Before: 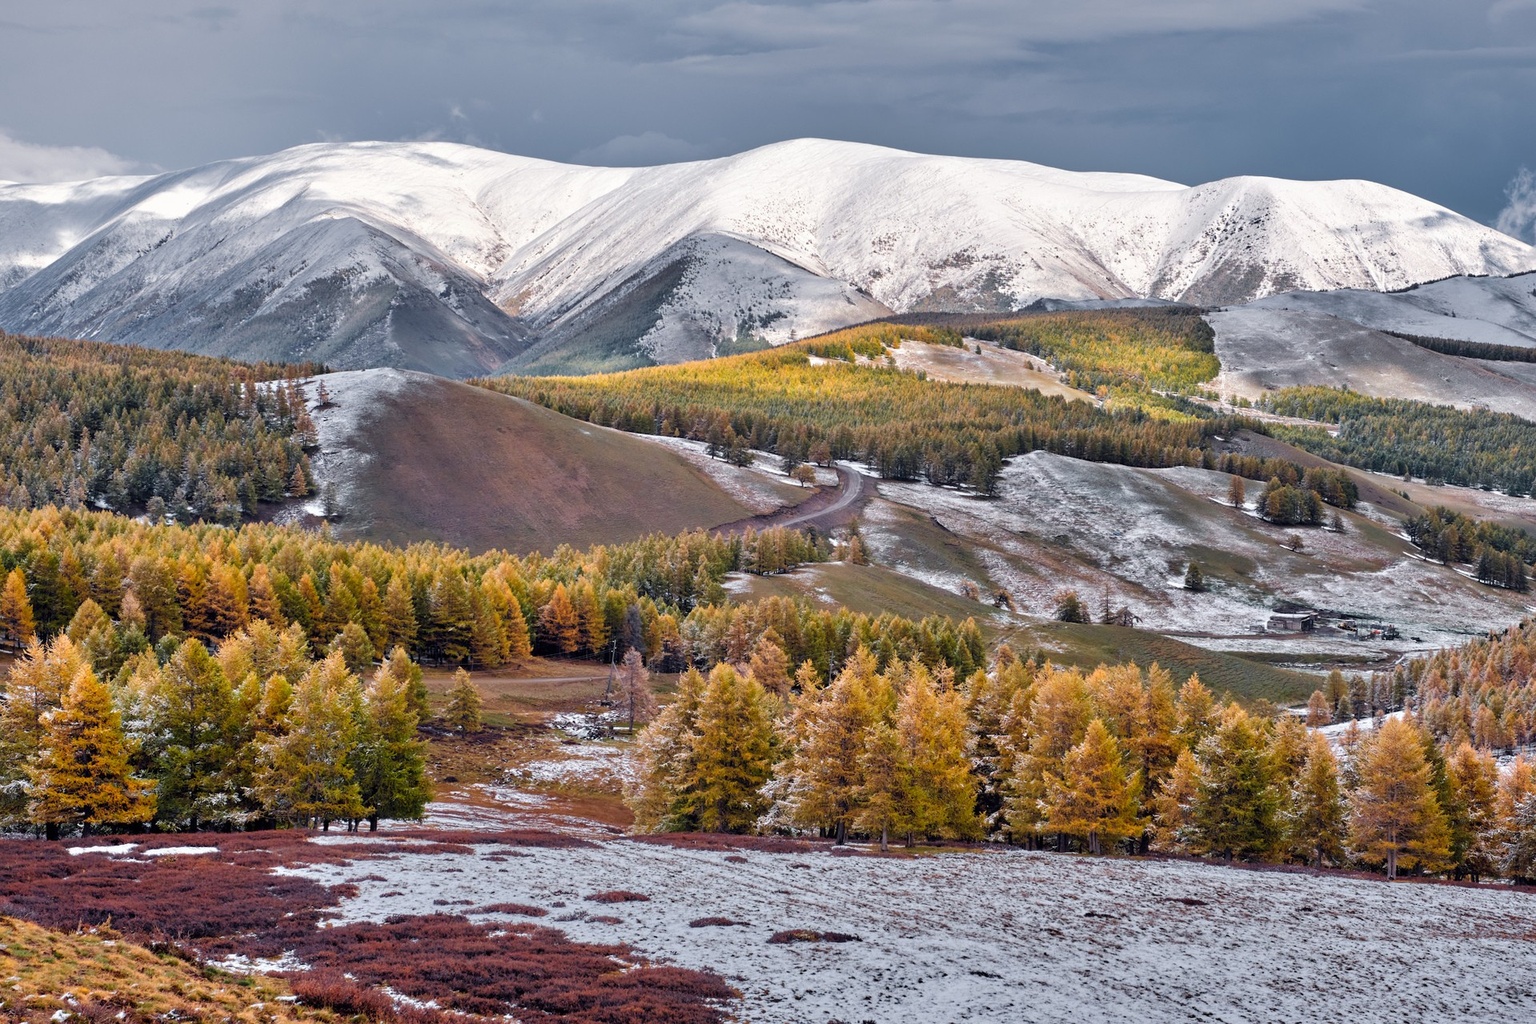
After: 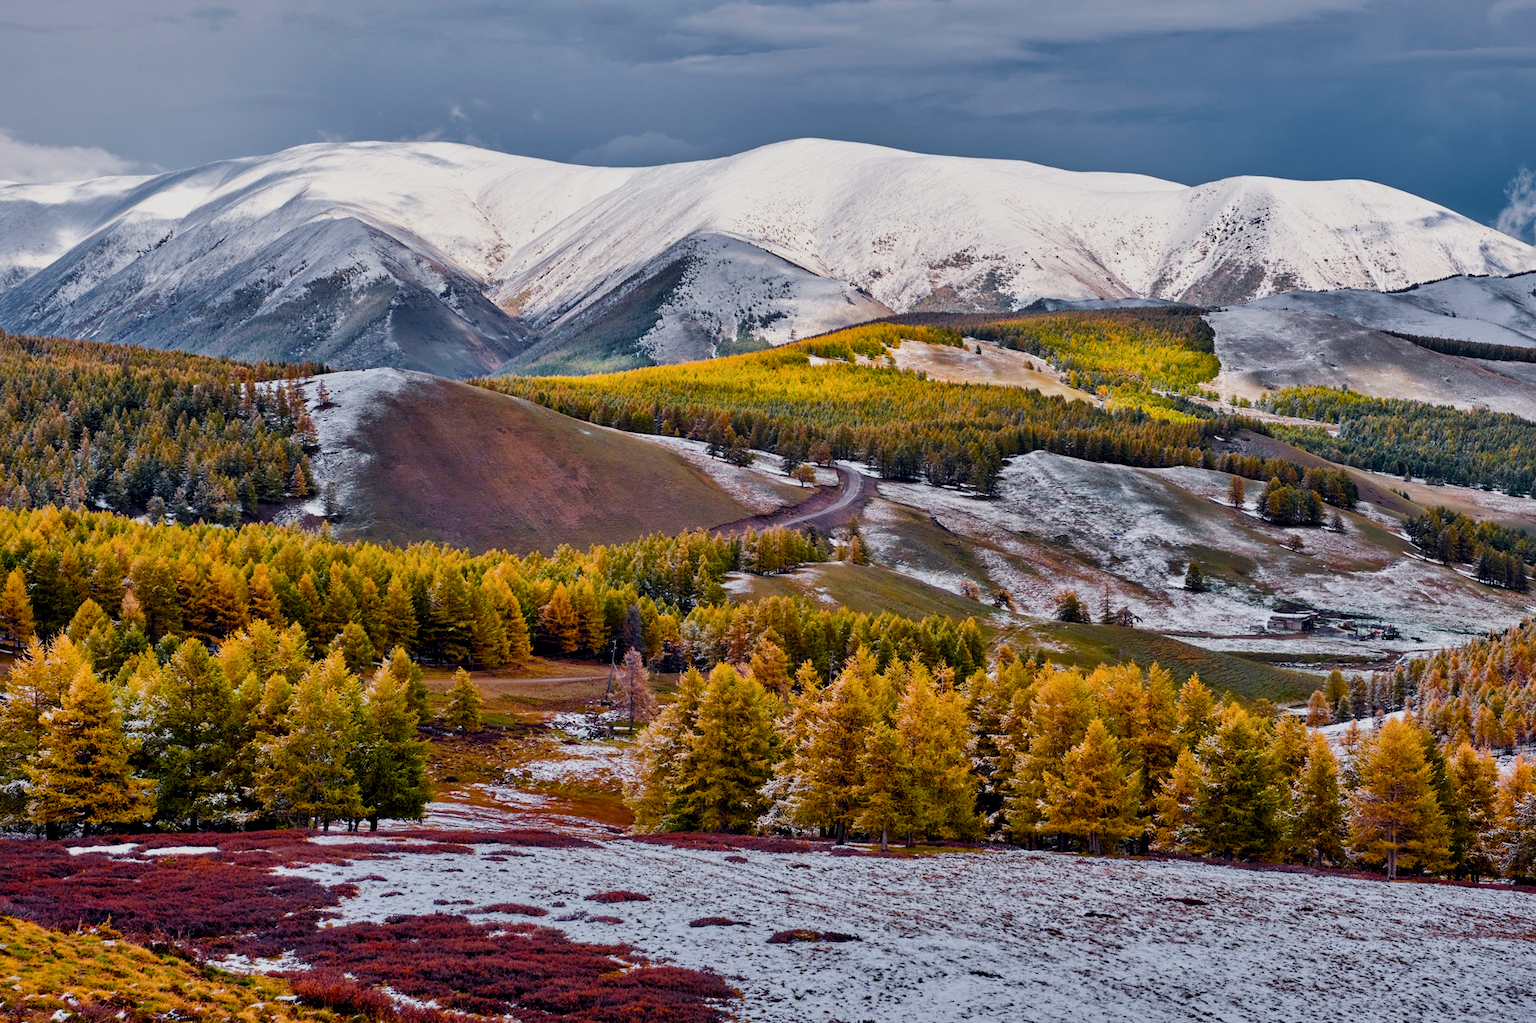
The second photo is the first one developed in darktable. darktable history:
exposure: exposure -0.36 EV, compensate highlight preservation false
color balance rgb: linear chroma grading › global chroma 9%, perceptual saturation grading › global saturation 36%, perceptual saturation grading › shadows 35%, perceptual brilliance grading › global brilliance 15%, perceptual brilliance grading › shadows -35%, global vibrance 15%
local contrast: mode bilateral grid, contrast 20, coarseness 50, detail 120%, midtone range 0.2
filmic rgb: black relative exposure -16 EV, white relative exposure 4.97 EV, hardness 6.25
